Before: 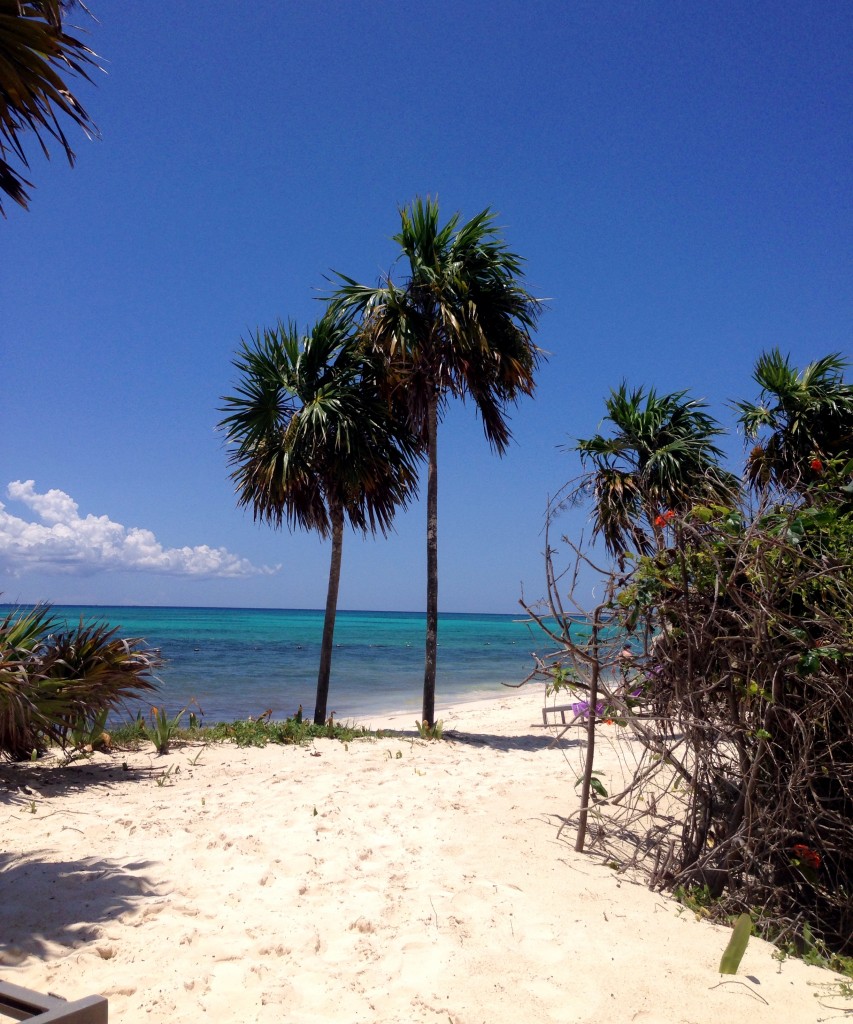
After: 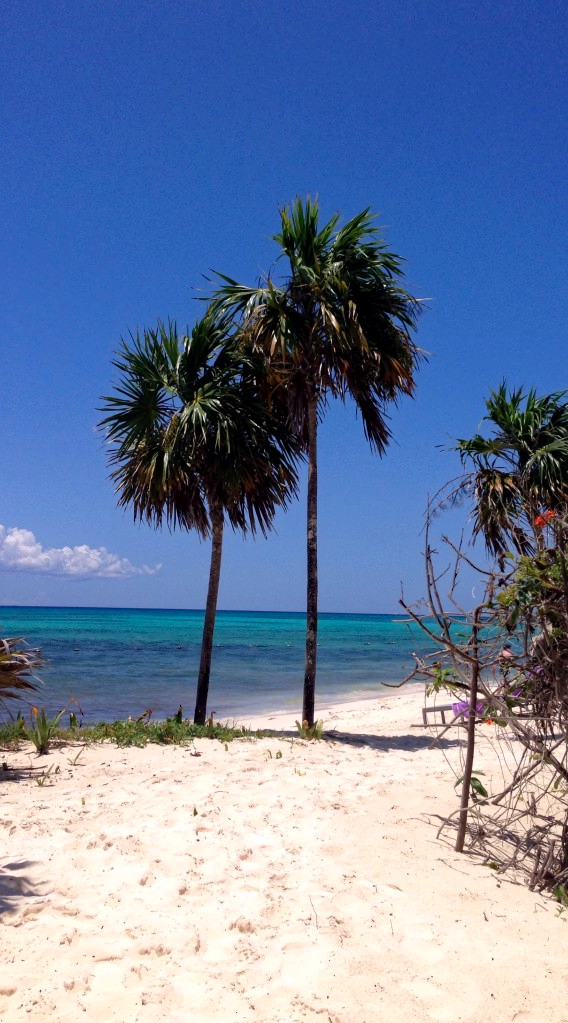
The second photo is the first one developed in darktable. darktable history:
haze removal: compatibility mode true, adaptive false
crop and rotate: left 14.292%, right 19.041%
white balance: red 1.009, blue 1.027
